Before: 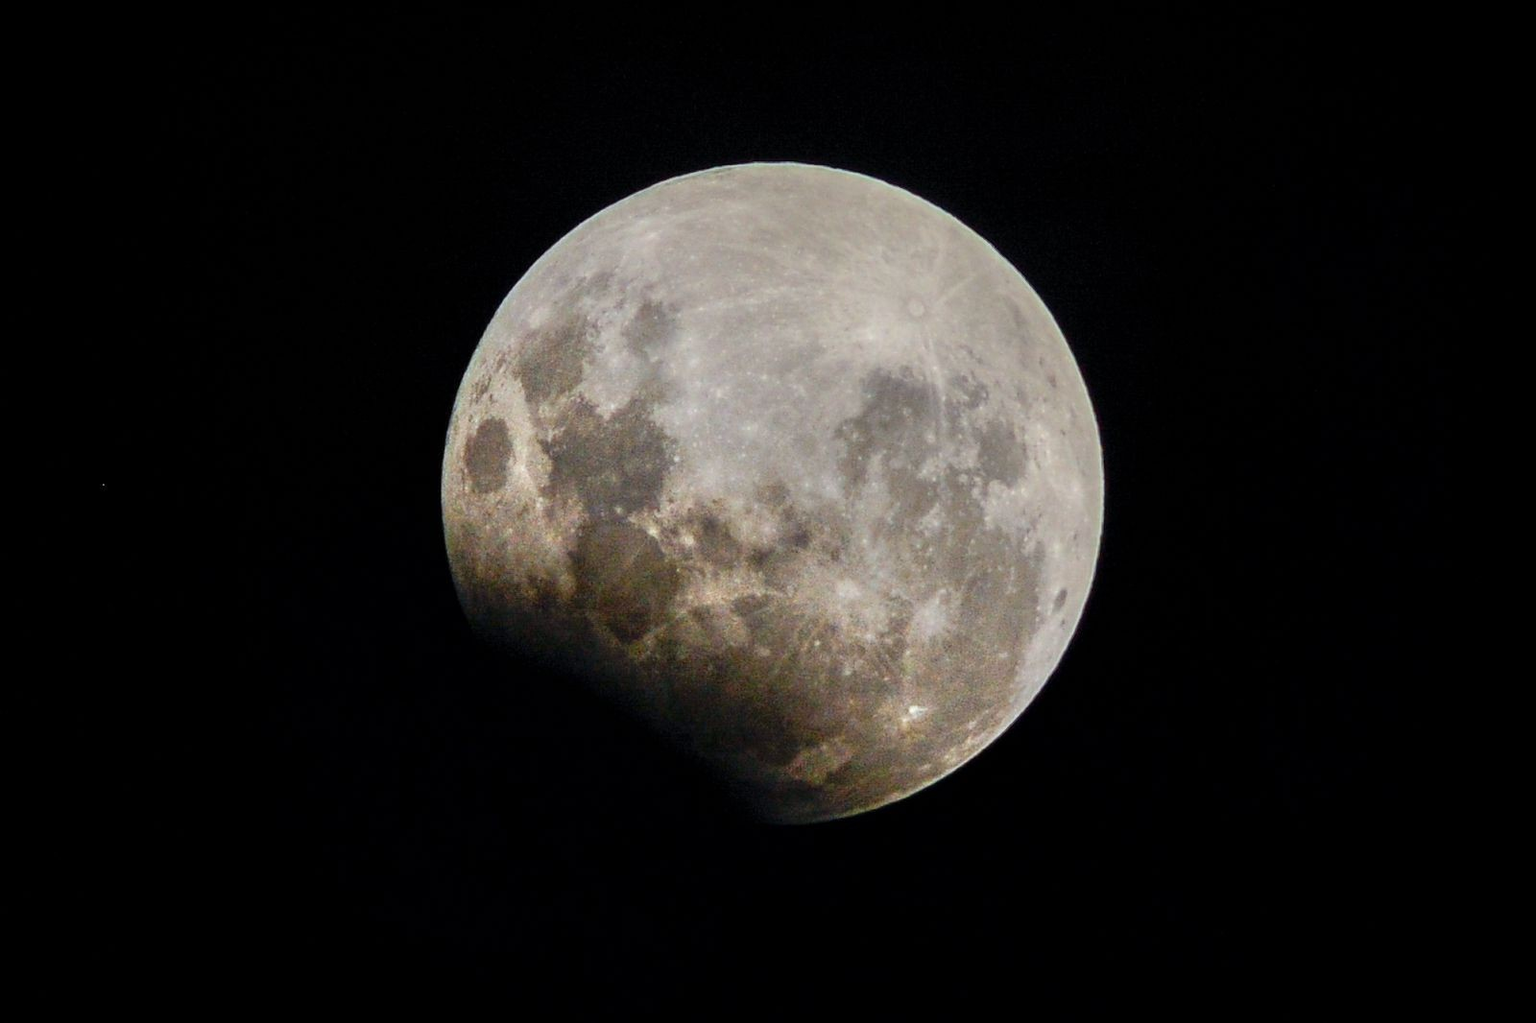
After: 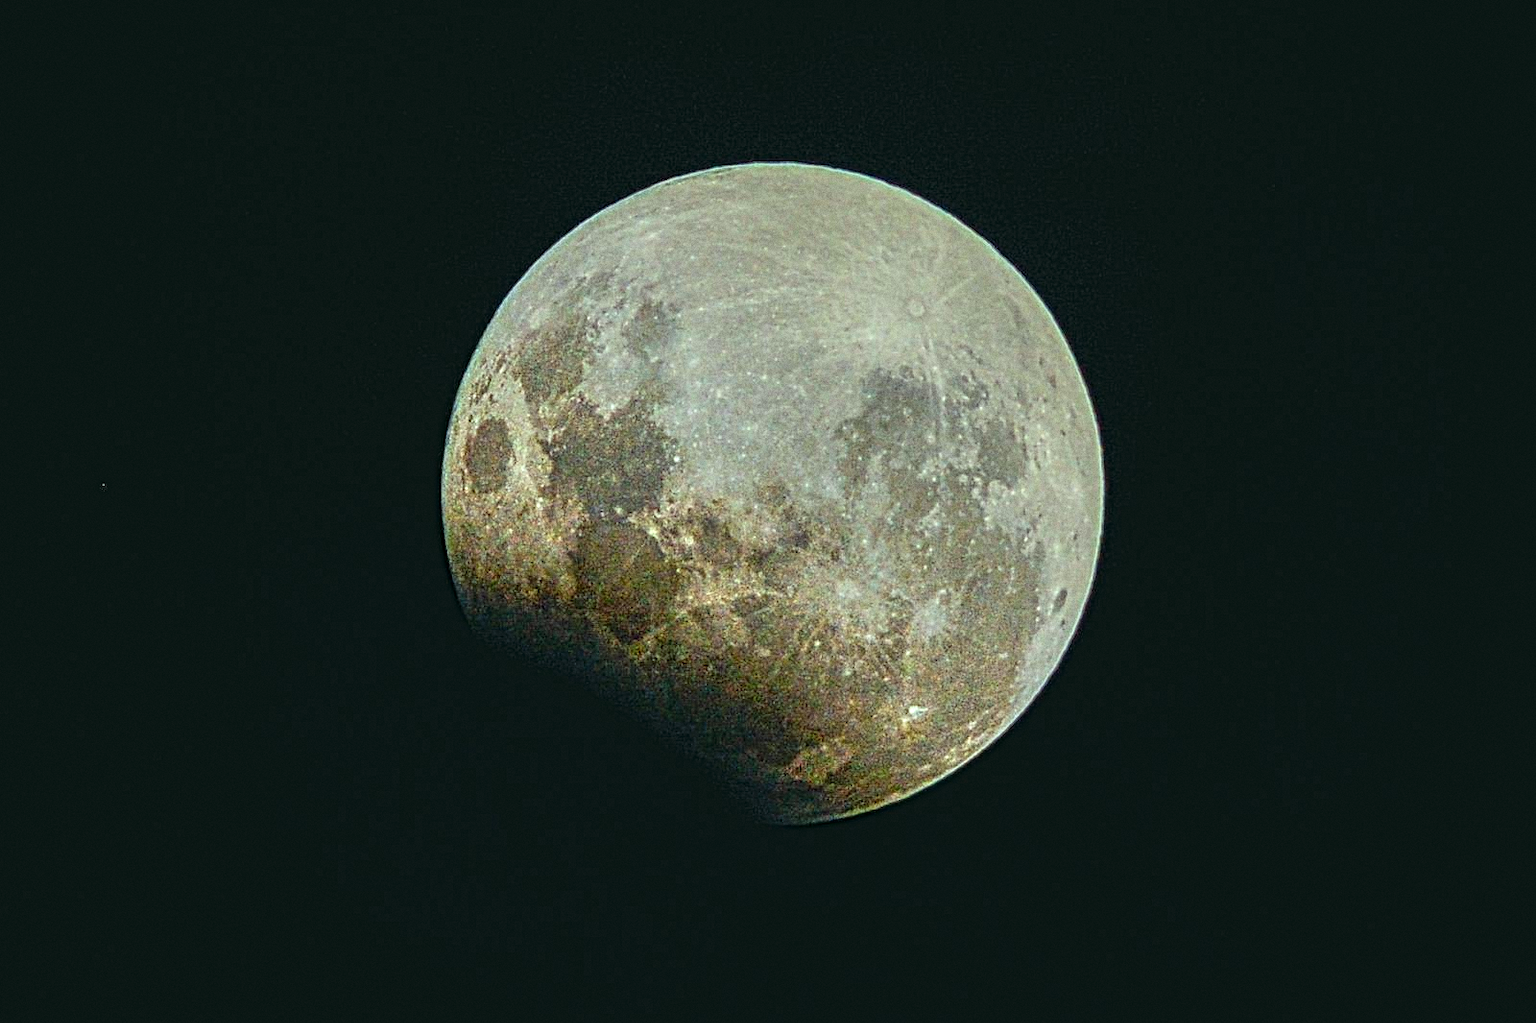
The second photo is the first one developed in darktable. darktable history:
color correction: highlights a* -7.33, highlights b* 1.26, shadows a* -3.55, saturation 1.4
contrast brightness saturation: contrast -0.1, brightness 0.05, saturation 0.08
local contrast: mode bilateral grid, contrast 20, coarseness 3, detail 300%, midtone range 0.2
grain: coarseness 0.09 ISO
